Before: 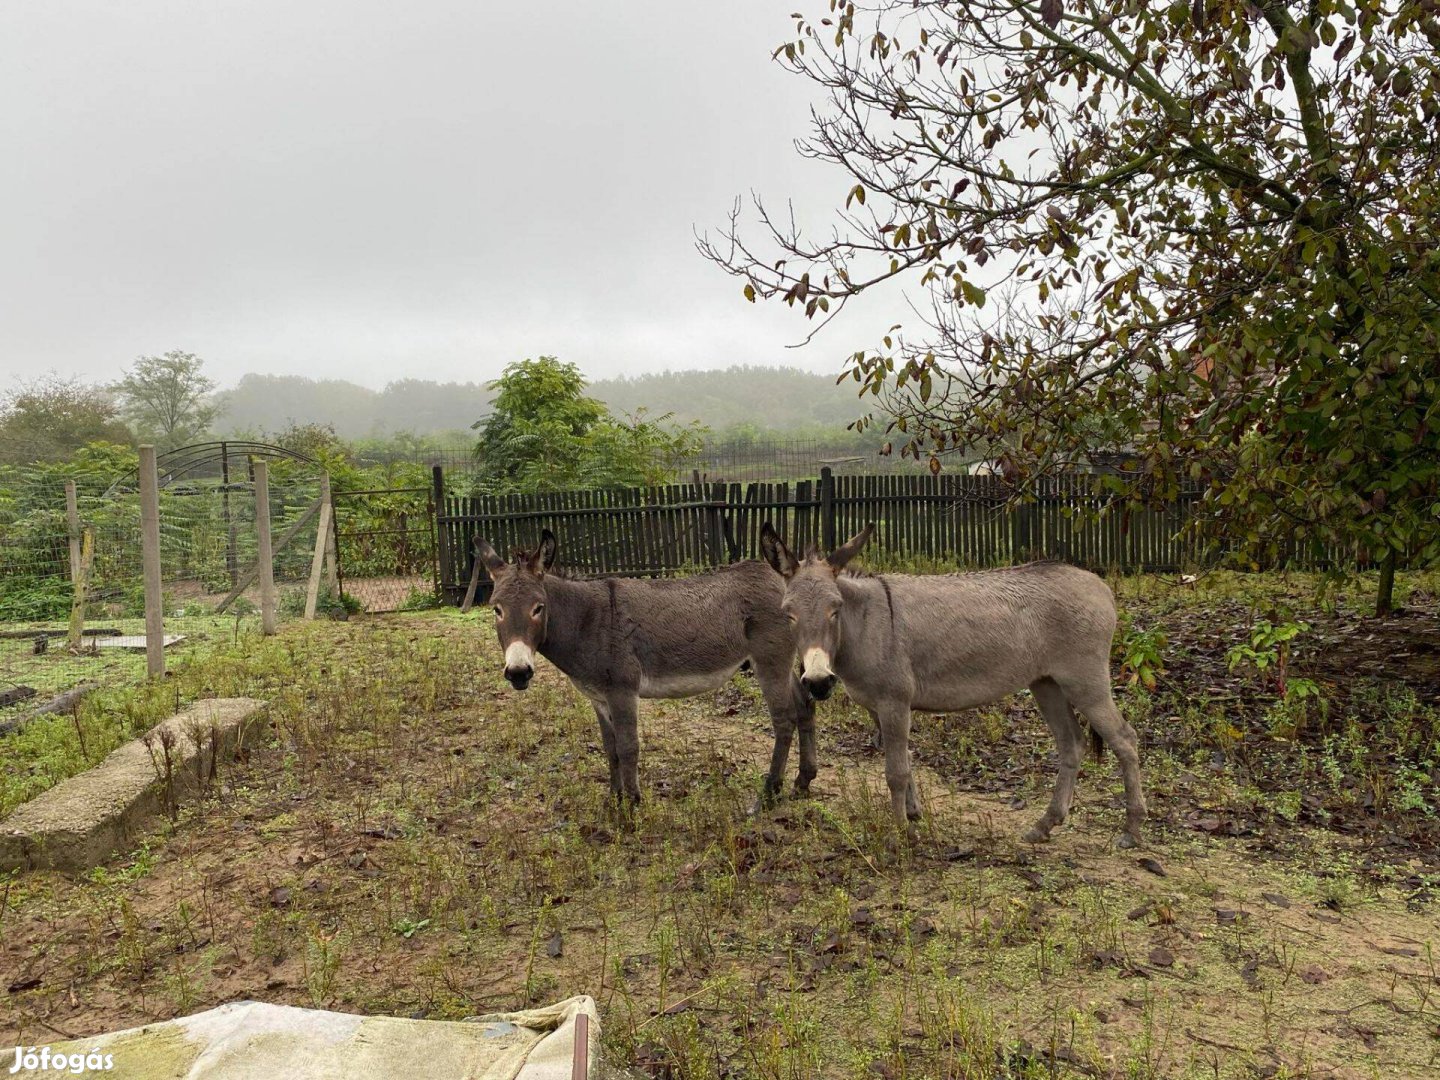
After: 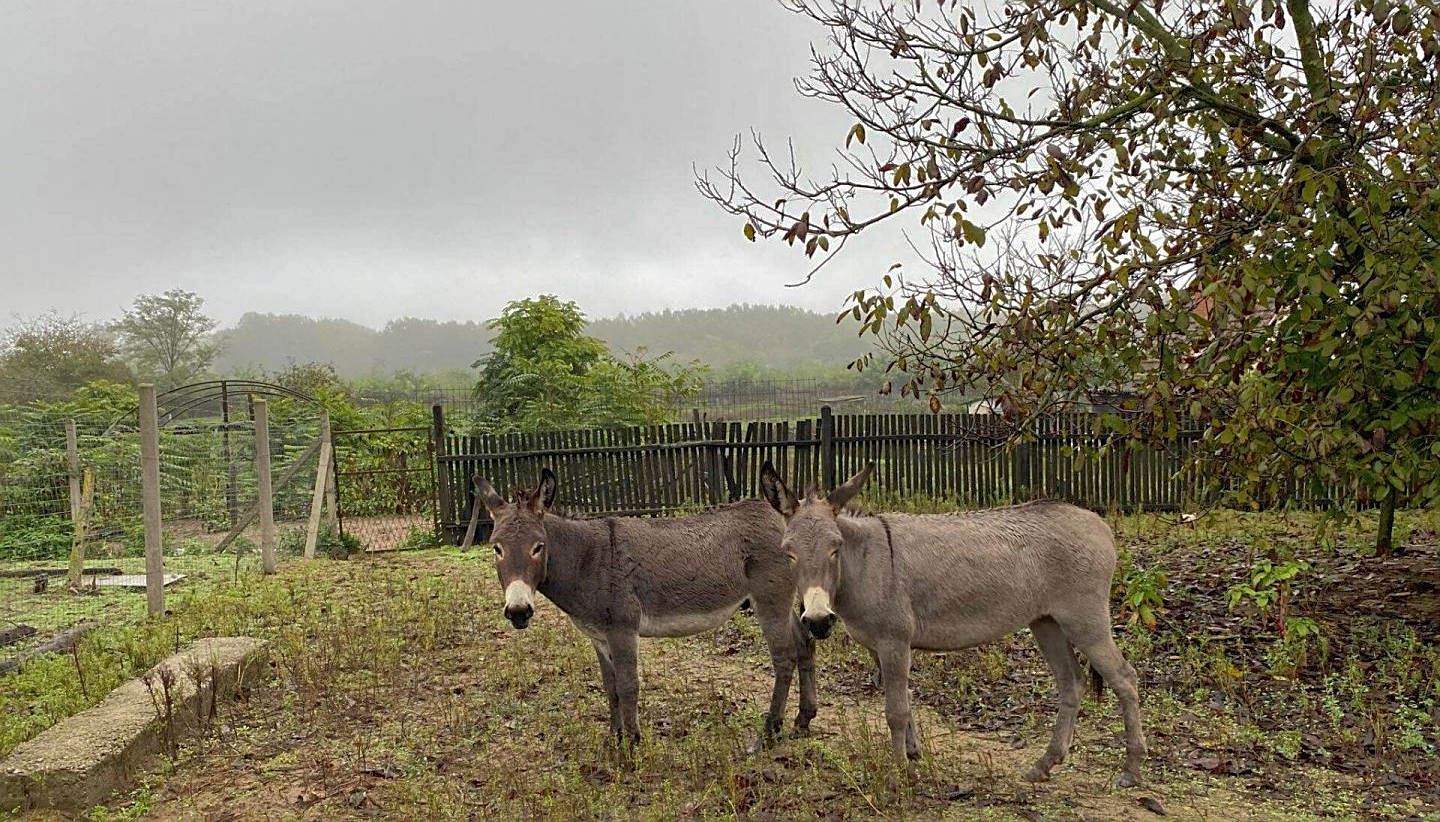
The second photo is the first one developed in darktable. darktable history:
crop: top 5.725%, bottom 18.078%
sharpen: on, module defaults
shadows and highlights: on, module defaults
